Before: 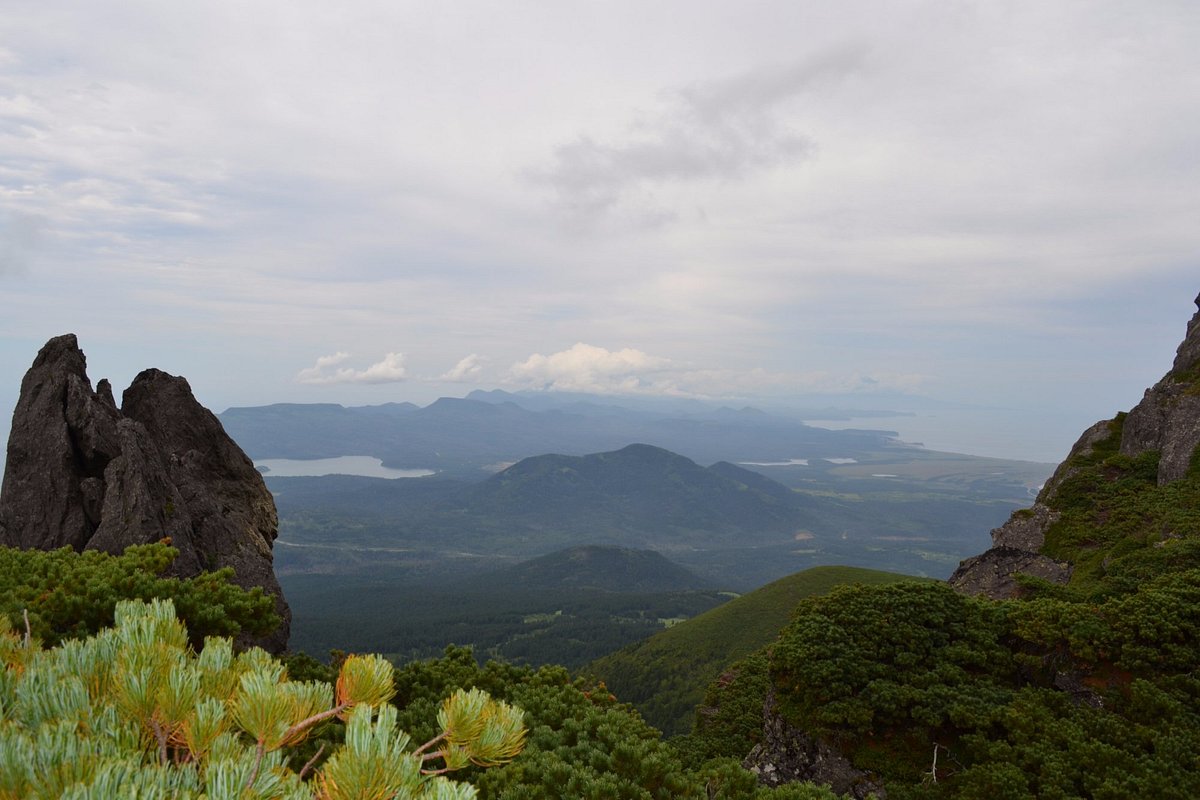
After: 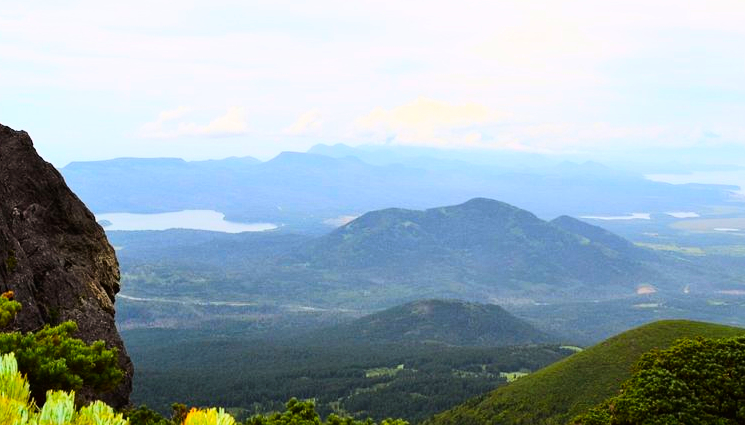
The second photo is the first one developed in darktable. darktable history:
base curve: curves: ch0 [(0, 0) (0.007, 0.004) (0.027, 0.03) (0.046, 0.07) (0.207, 0.54) (0.442, 0.872) (0.673, 0.972) (1, 1)]
contrast brightness saturation: saturation 0.495
crop: left 13.239%, top 30.786%, right 24.665%, bottom 16.069%
